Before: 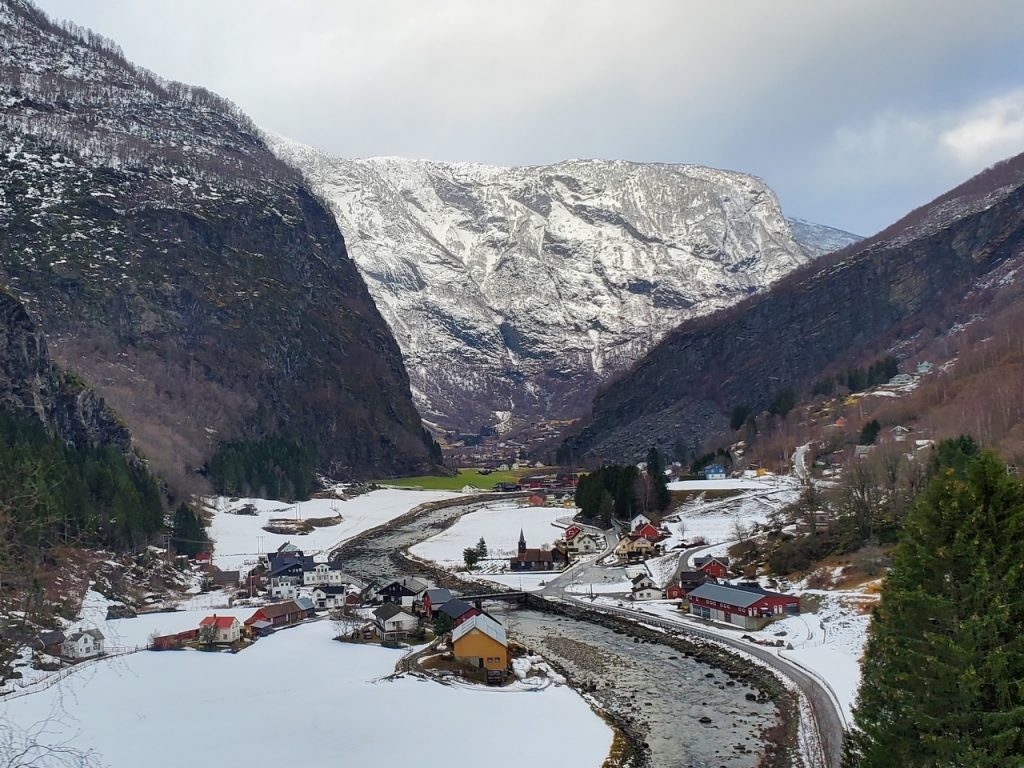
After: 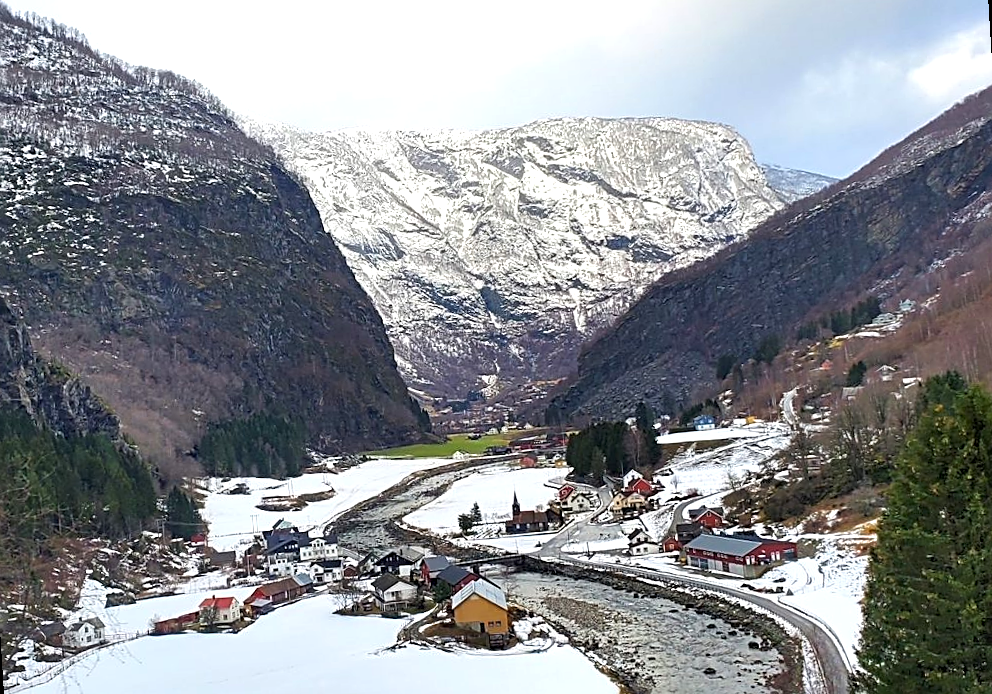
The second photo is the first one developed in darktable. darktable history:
exposure: exposure 0.6 EV, compensate highlight preservation false
sharpen: radius 2.531, amount 0.628
rotate and perspective: rotation -3.52°, crop left 0.036, crop right 0.964, crop top 0.081, crop bottom 0.919
